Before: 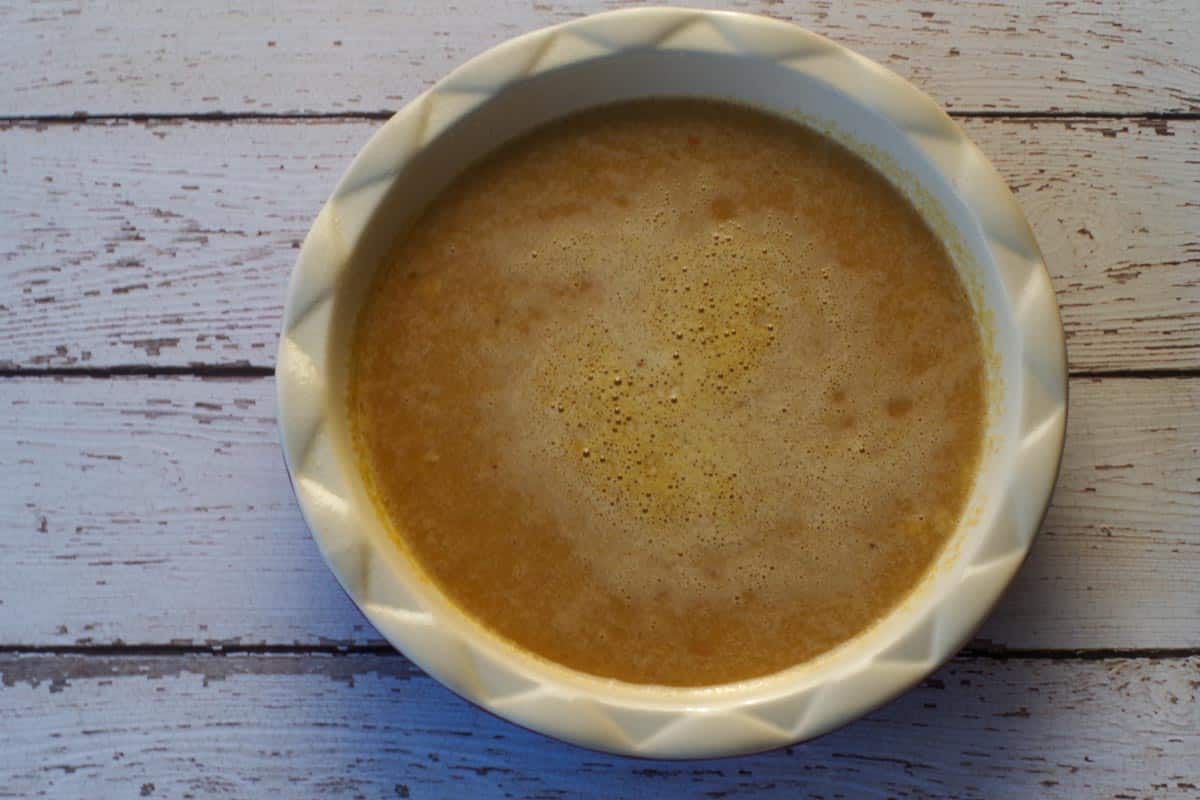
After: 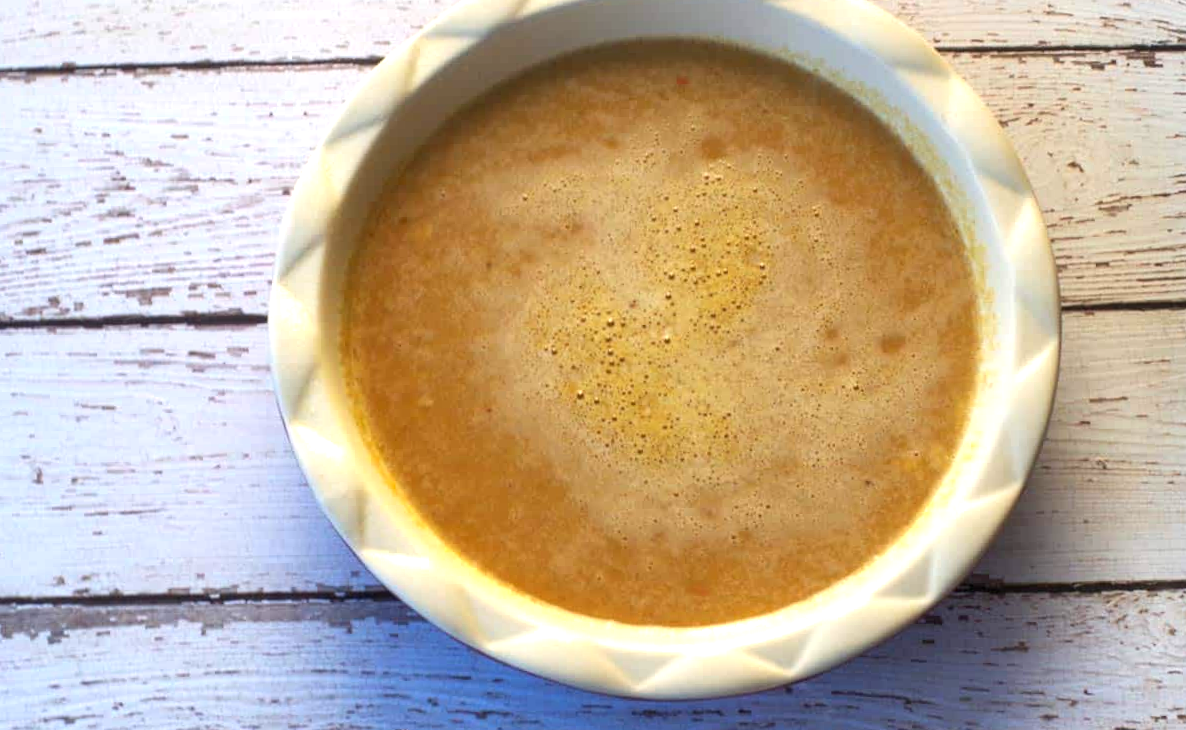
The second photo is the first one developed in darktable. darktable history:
rotate and perspective: rotation -1°, crop left 0.011, crop right 0.989, crop top 0.025, crop bottom 0.975
crop and rotate: top 6.25%
exposure: black level correction 0, exposure 1.2 EV, compensate exposure bias true, compensate highlight preservation false
